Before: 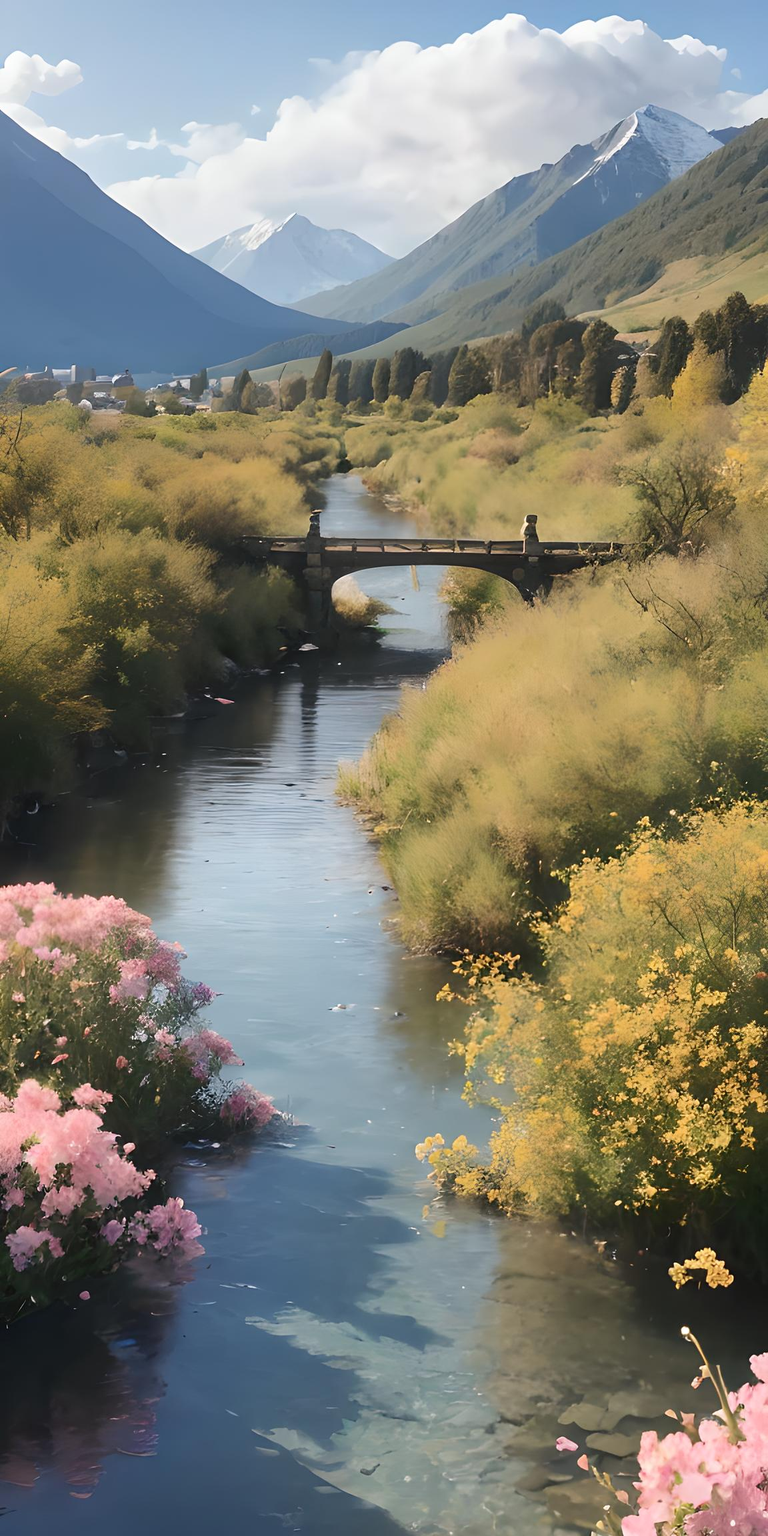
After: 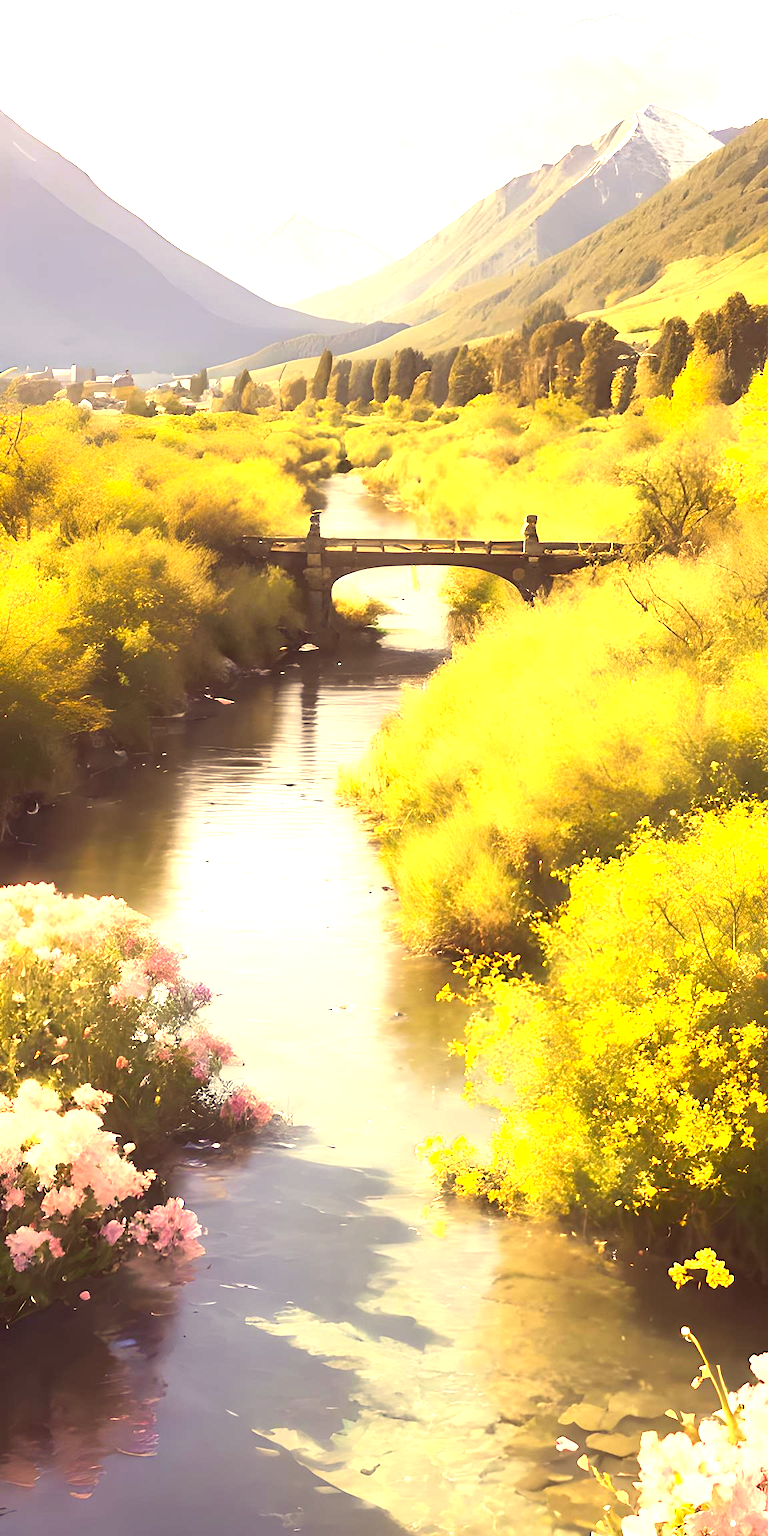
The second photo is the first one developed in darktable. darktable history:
exposure: black level correction 0, exposure 1.68 EV, compensate exposure bias true, compensate highlight preservation false
color correction: highlights a* 10.03, highlights b* 38.29, shadows a* 14.29, shadows b* 3.47
